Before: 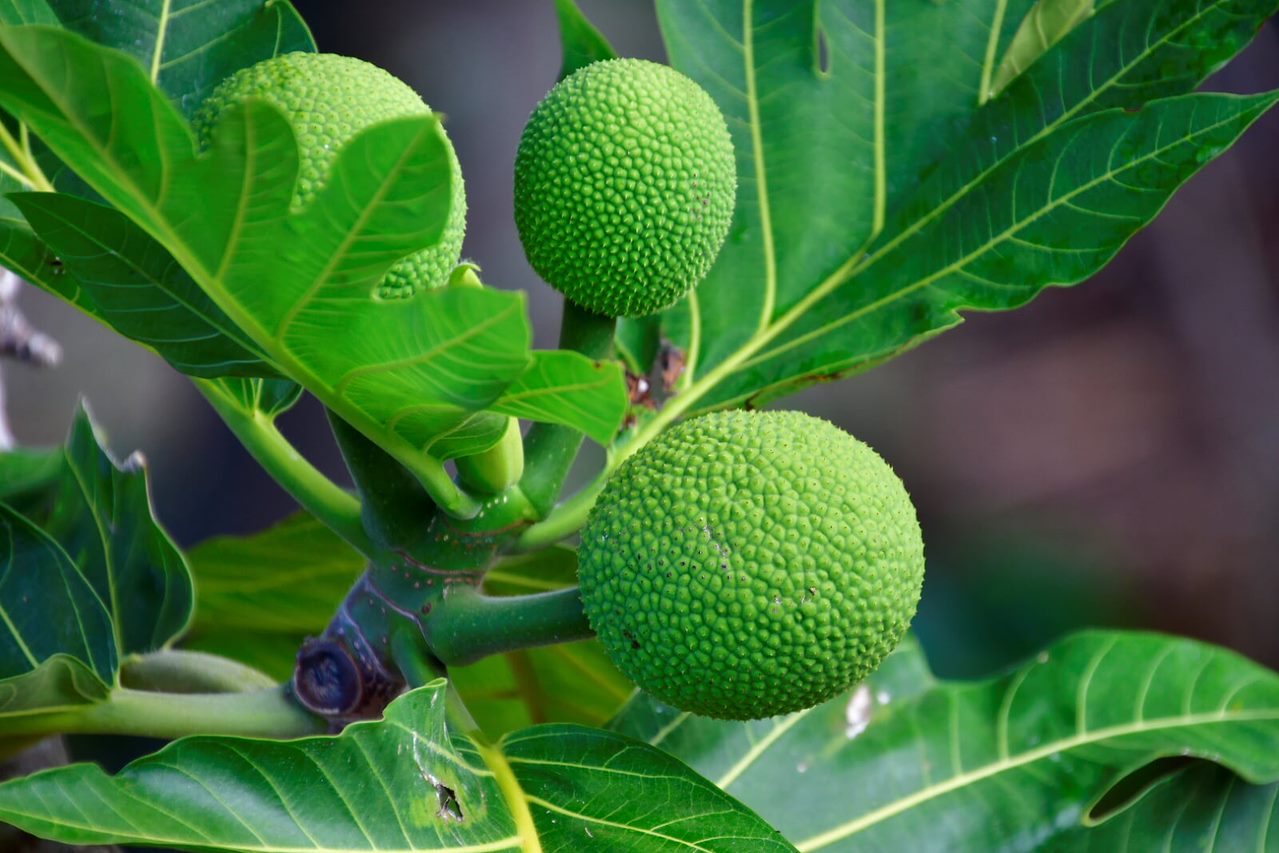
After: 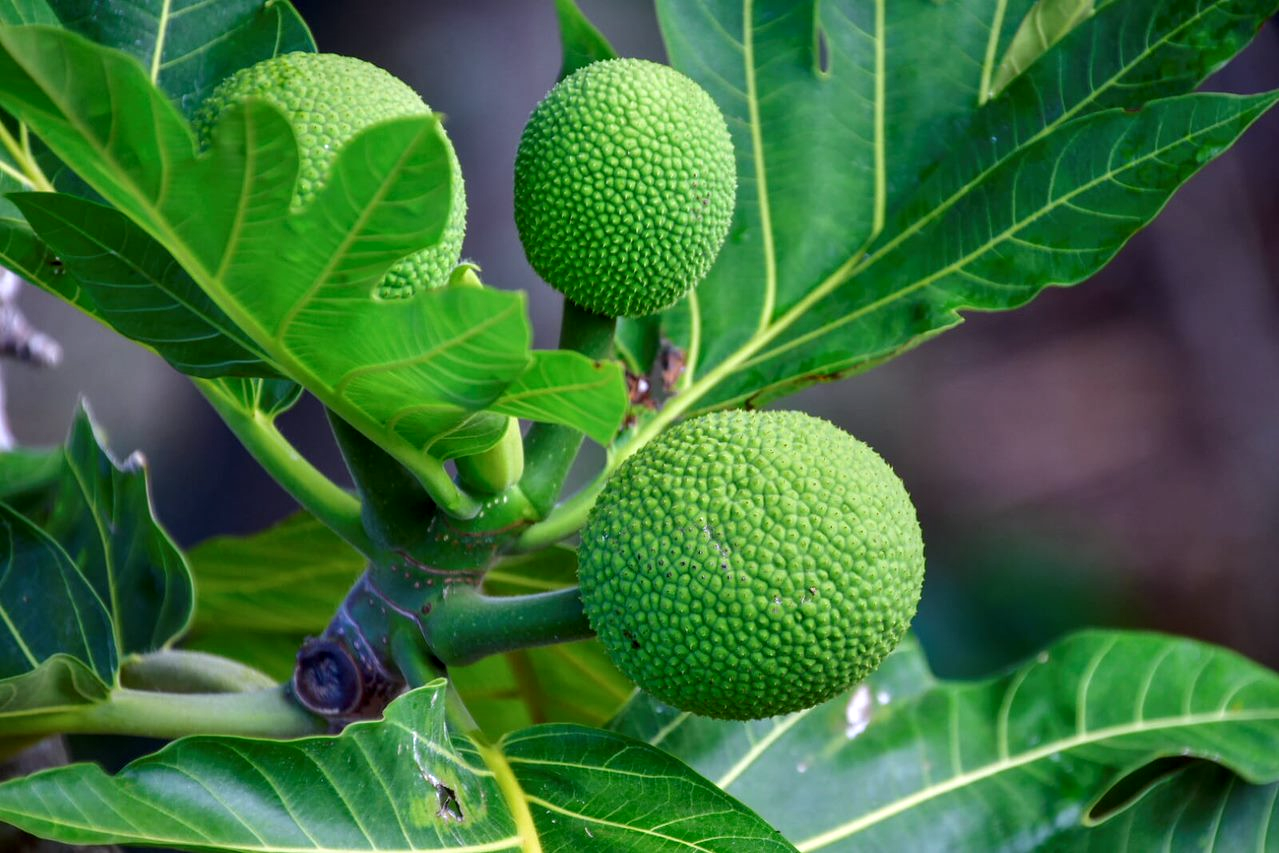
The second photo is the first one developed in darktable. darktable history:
white balance: red 1.004, blue 1.096
local contrast: on, module defaults
